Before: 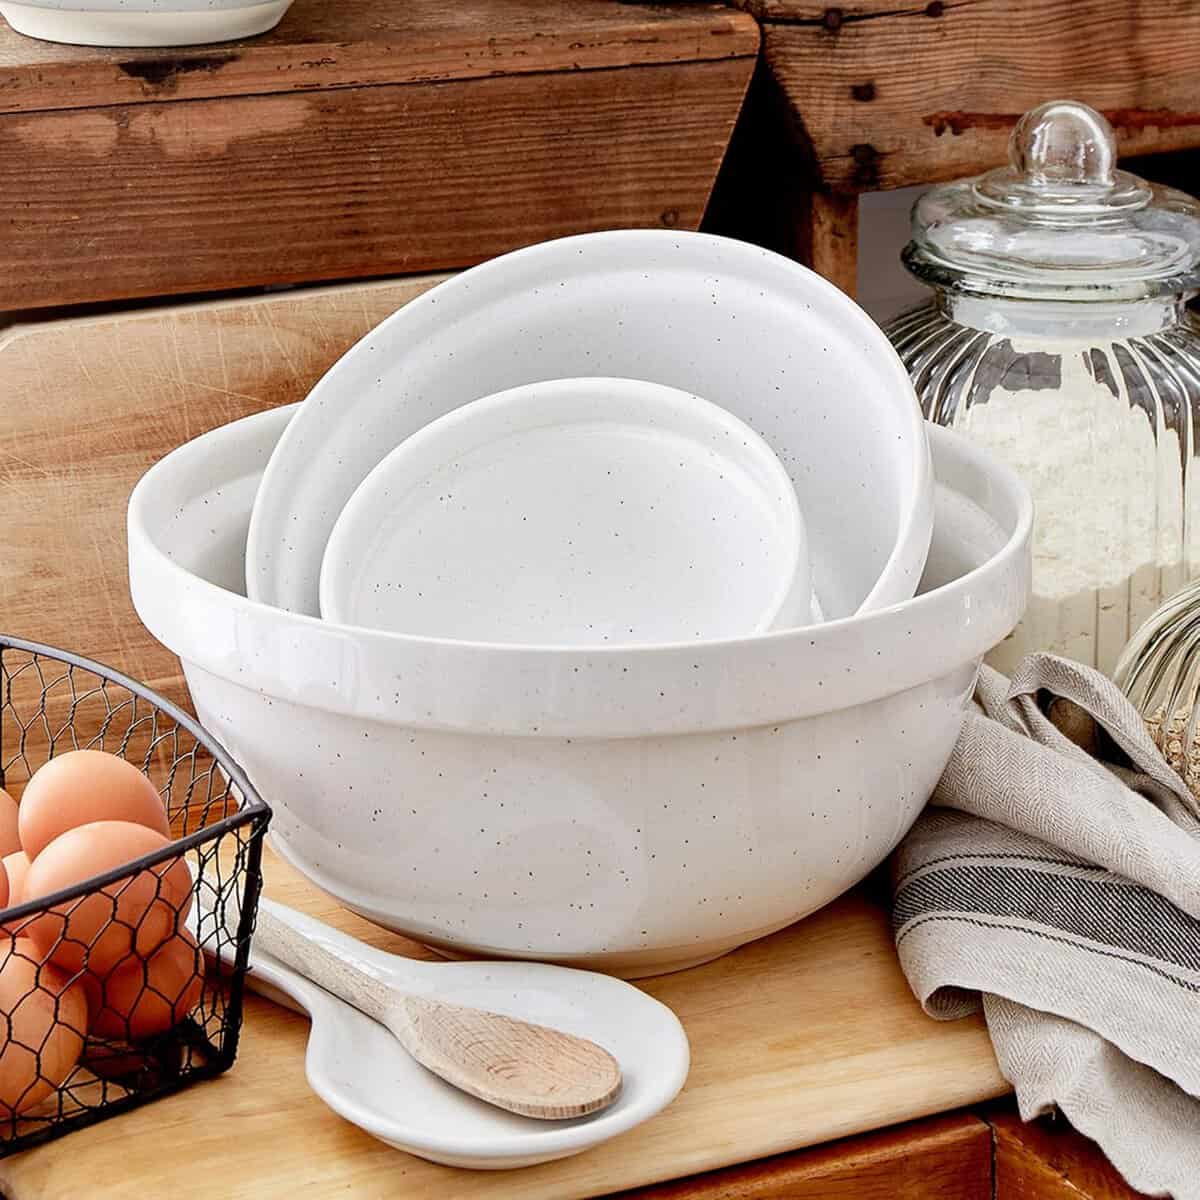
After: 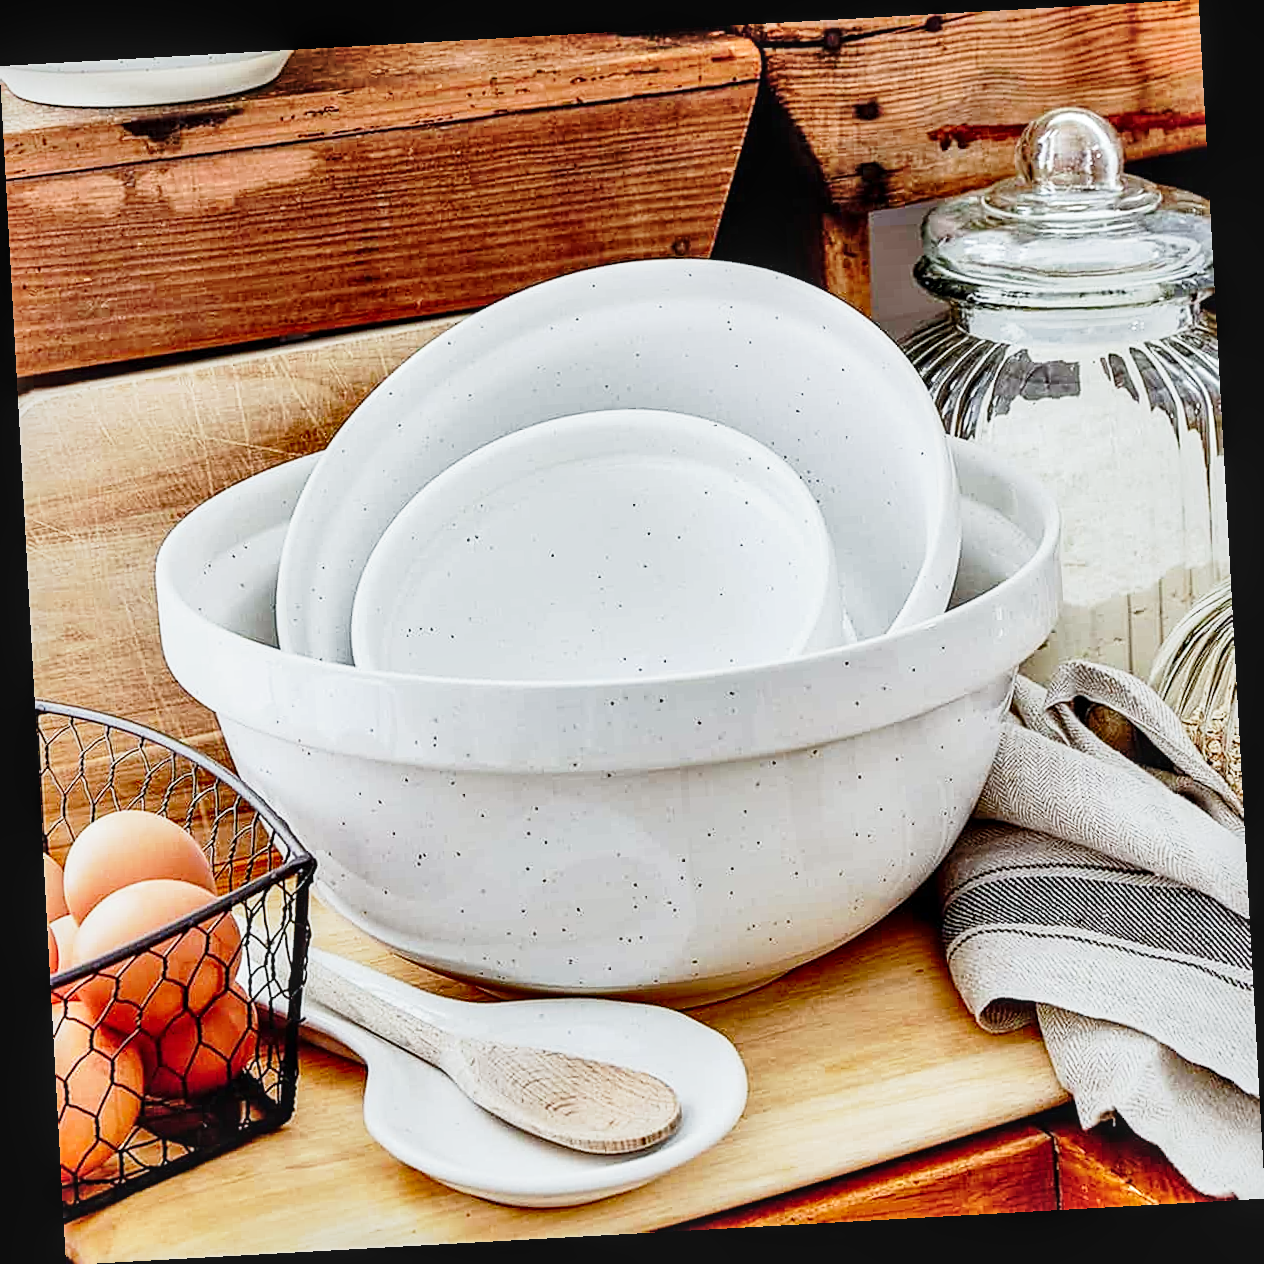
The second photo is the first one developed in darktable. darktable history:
color calibration: output R [1.003, 0.027, -0.041, 0], output G [-0.018, 1.043, -0.038, 0], output B [0.071, -0.086, 1.017, 0], illuminant as shot in camera, x 0.359, y 0.362, temperature 4570.54 K
base curve: curves: ch0 [(0, 0) (0.028, 0.03) (0.121, 0.232) (0.46, 0.748) (0.859, 0.968) (1, 1)], preserve colors none
white balance: red 1, blue 1
sharpen: on, module defaults
local contrast: on, module defaults
shadows and highlights: soften with gaussian
rotate and perspective: rotation -3.18°, automatic cropping off
